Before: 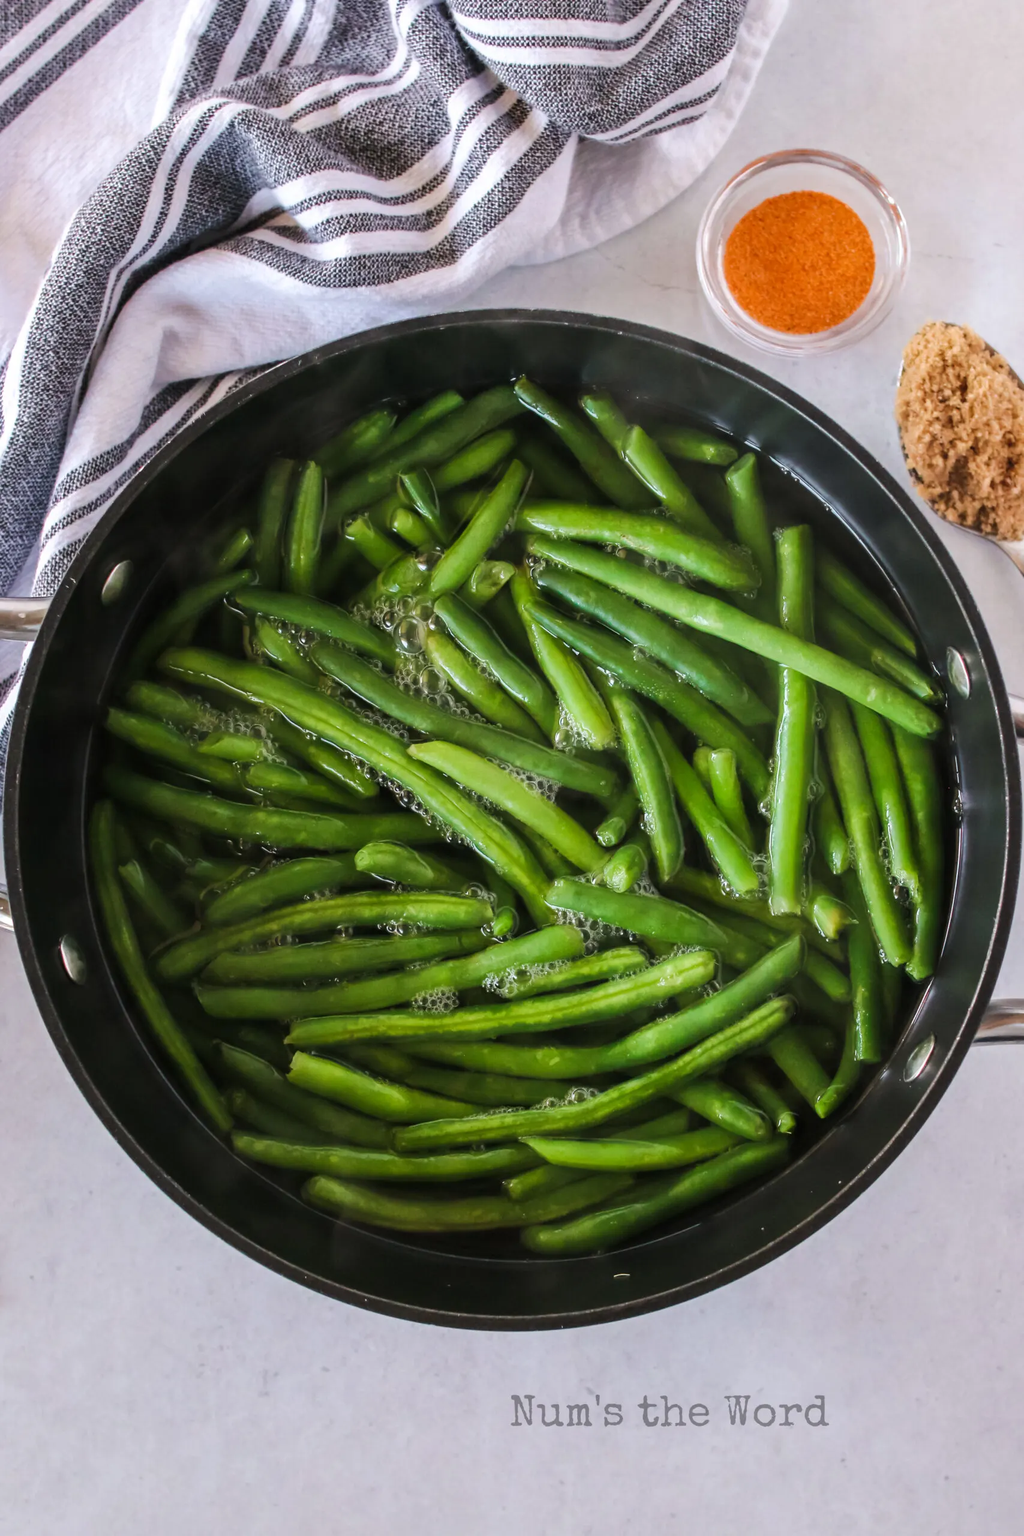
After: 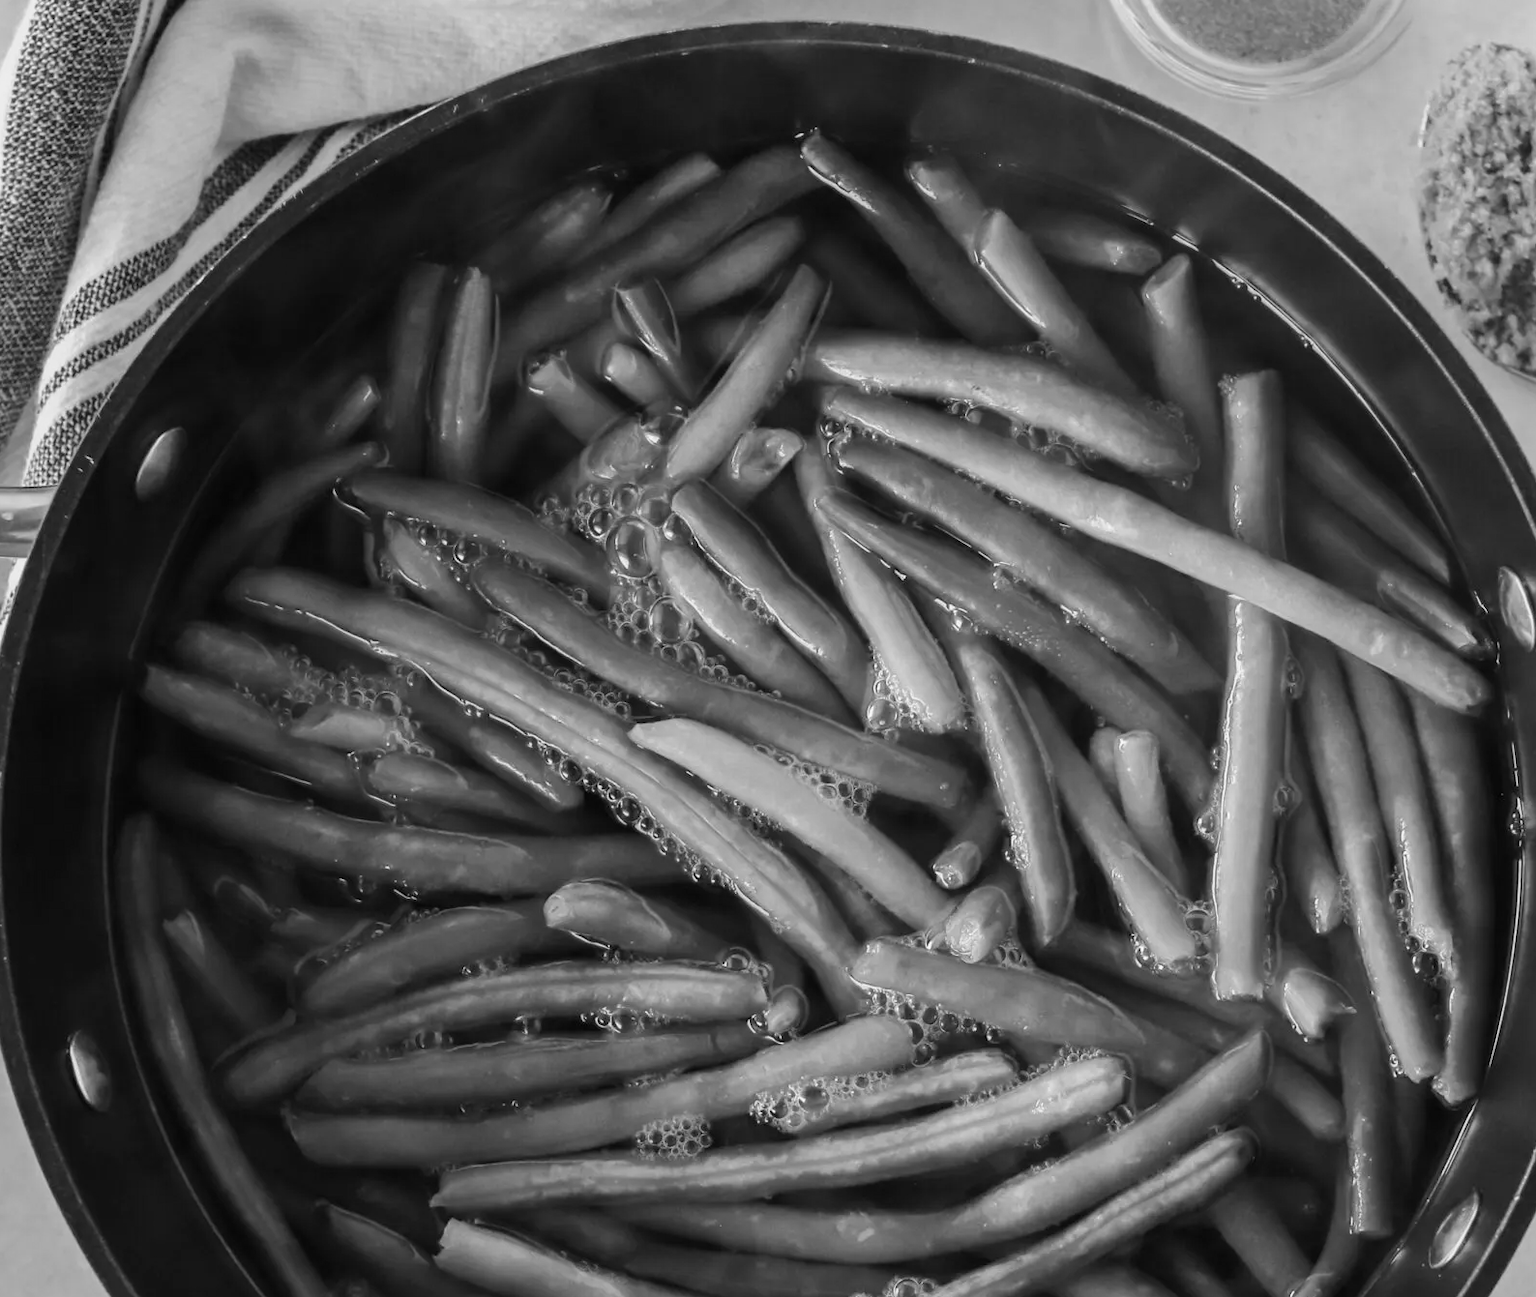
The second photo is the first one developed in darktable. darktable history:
contrast brightness saturation: saturation 0.1
monochrome: a -74.22, b 78.2
crop: left 1.744%, top 19.225%, right 5.069%, bottom 28.357%
